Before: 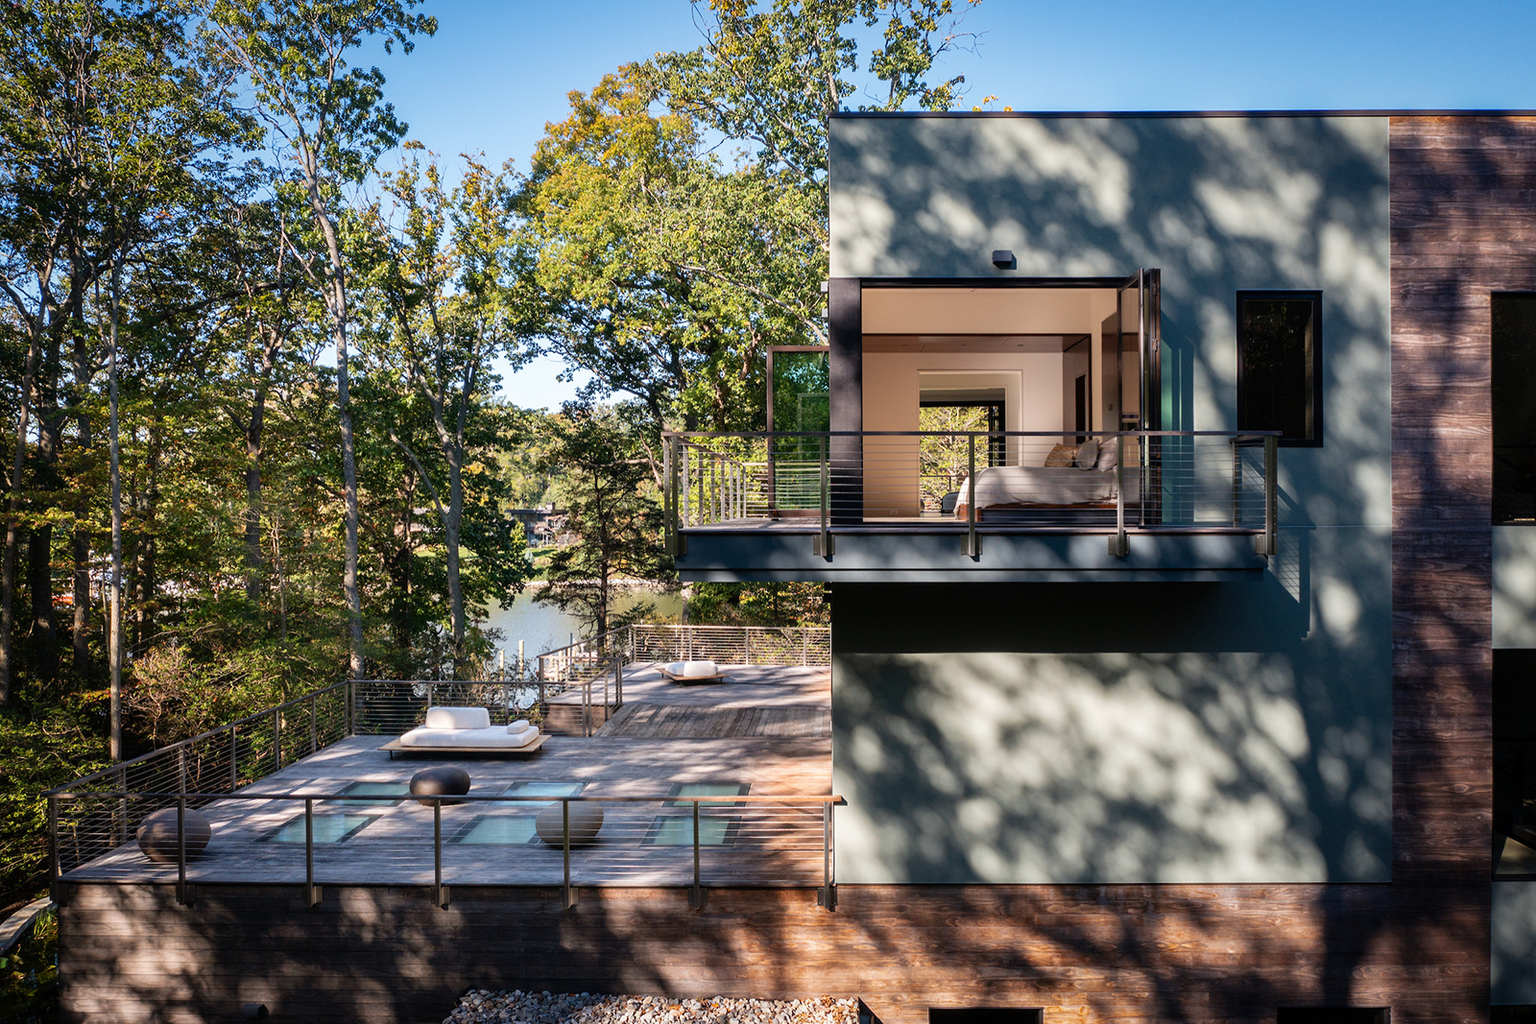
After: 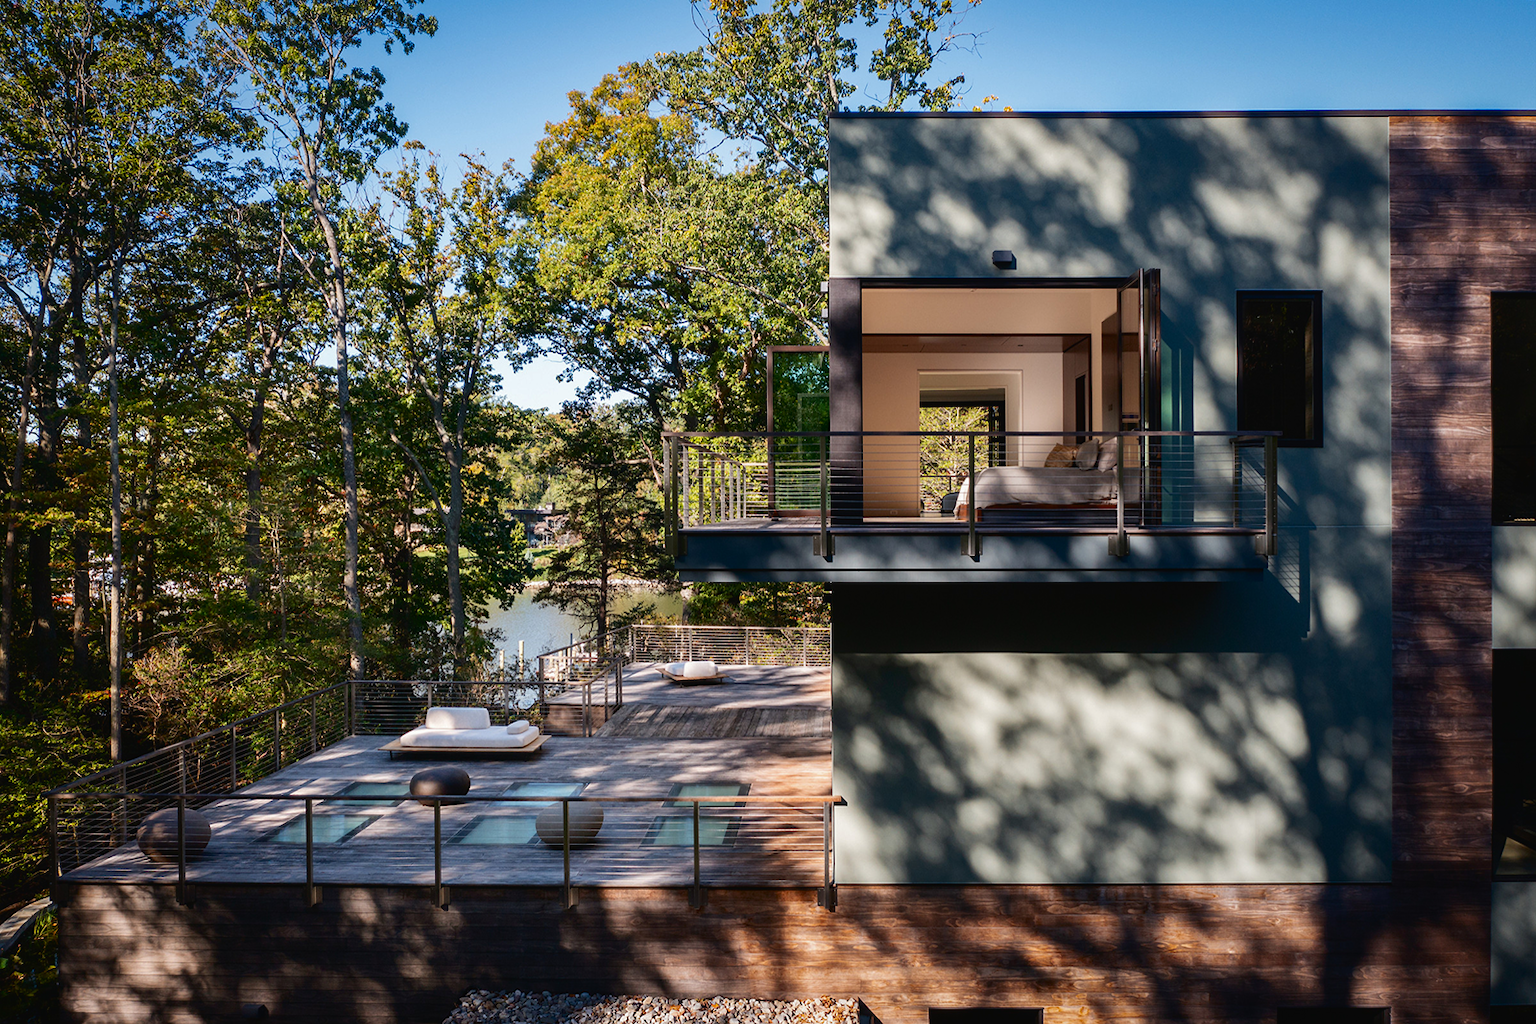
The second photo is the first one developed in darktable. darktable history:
tone curve: curves: ch0 [(0, 0) (0.003, 0.019) (0.011, 0.022) (0.025, 0.027) (0.044, 0.037) (0.069, 0.049) (0.1, 0.066) (0.136, 0.091) (0.177, 0.125) (0.224, 0.159) (0.277, 0.206) (0.335, 0.266) (0.399, 0.332) (0.468, 0.411) (0.543, 0.492) (0.623, 0.577) (0.709, 0.668) (0.801, 0.767) (0.898, 0.869) (1, 1)], color space Lab, independent channels, preserve colors none
contrast brightness saturation: contrast -0.01, brightness -0.012, saturation 0.041
